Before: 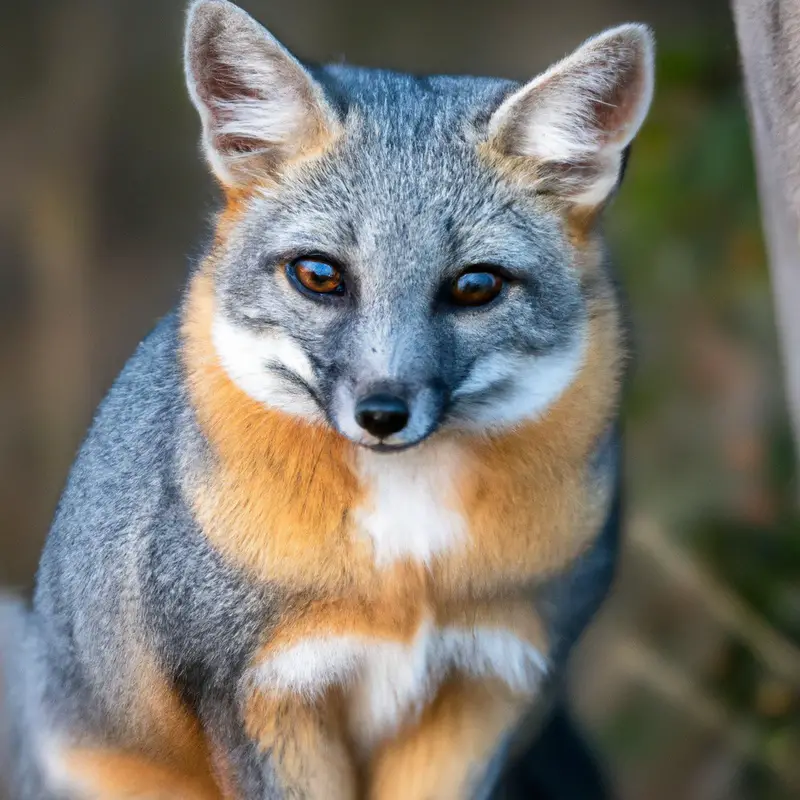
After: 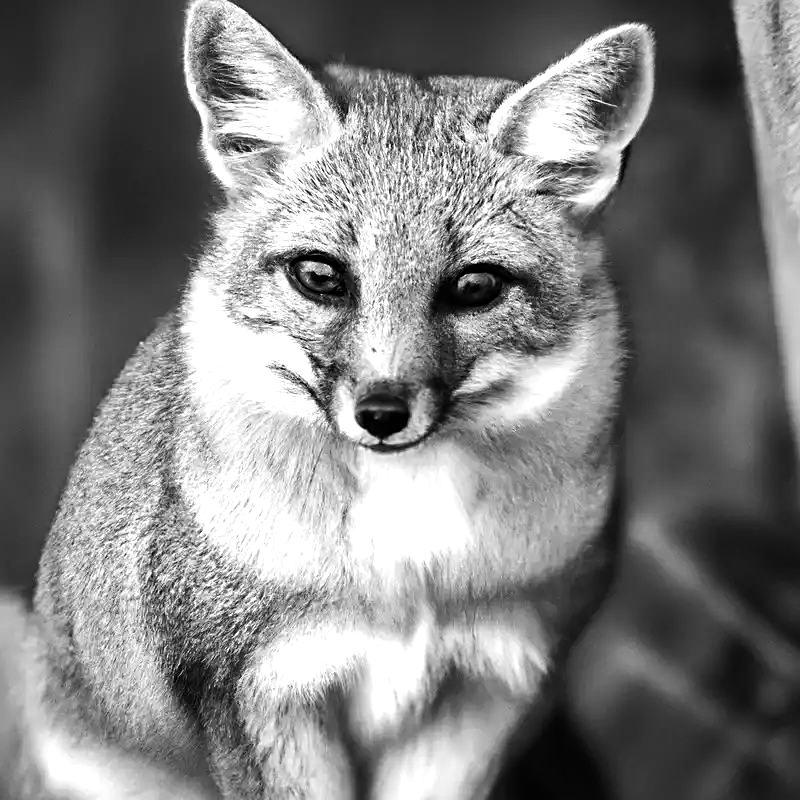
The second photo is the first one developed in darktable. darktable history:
tone equalizer: -8 EV -1.08 EV, -7 EV -1.01 EV, -6 EV -0.867 EV, -5 EV -0.578 EV, -3 EV 0.578 EV, -2 EV 0.867 EV, -1 EV 1.01 EV, +0 EV 1.08 EV, edges refinement/feathering 500, mask exposure compensation -1.57 EV, preserve details no
sharpen: on, module defaults
monochrome: a 30.25, b 92.03
